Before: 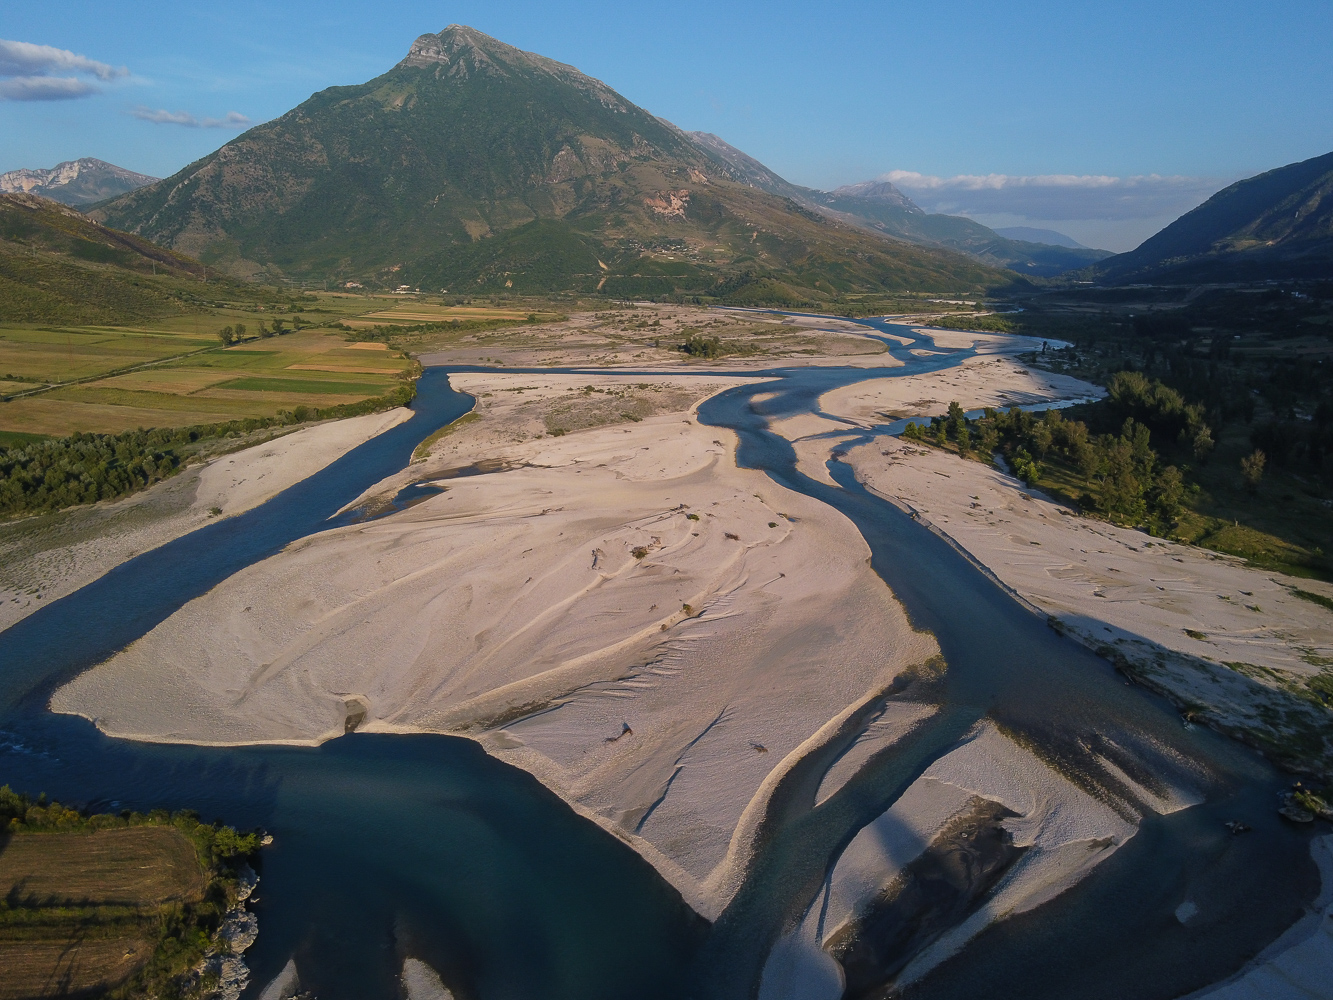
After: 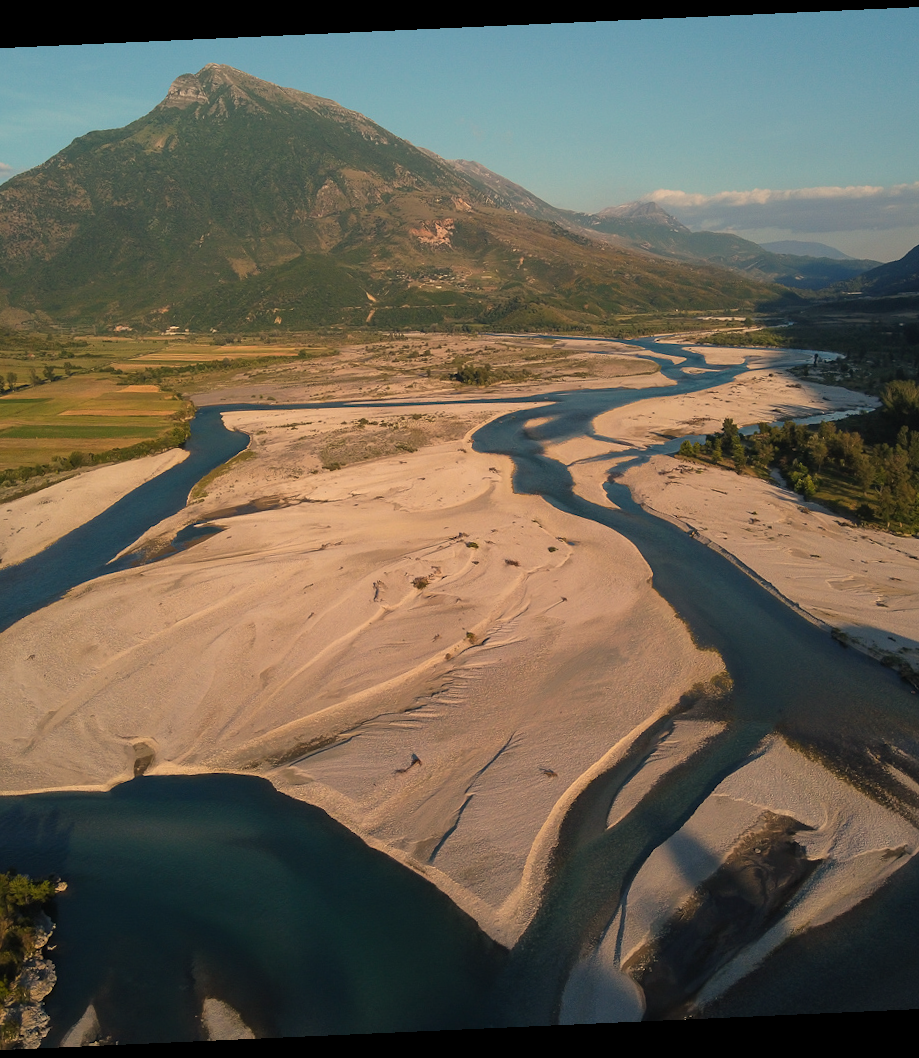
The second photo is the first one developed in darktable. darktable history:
crop and rotate: left 17.732%, right 15.423%
rotate and perspective: rotation -2.56°, automatic cropping off
white balance: red 1.123, blue 0.83
